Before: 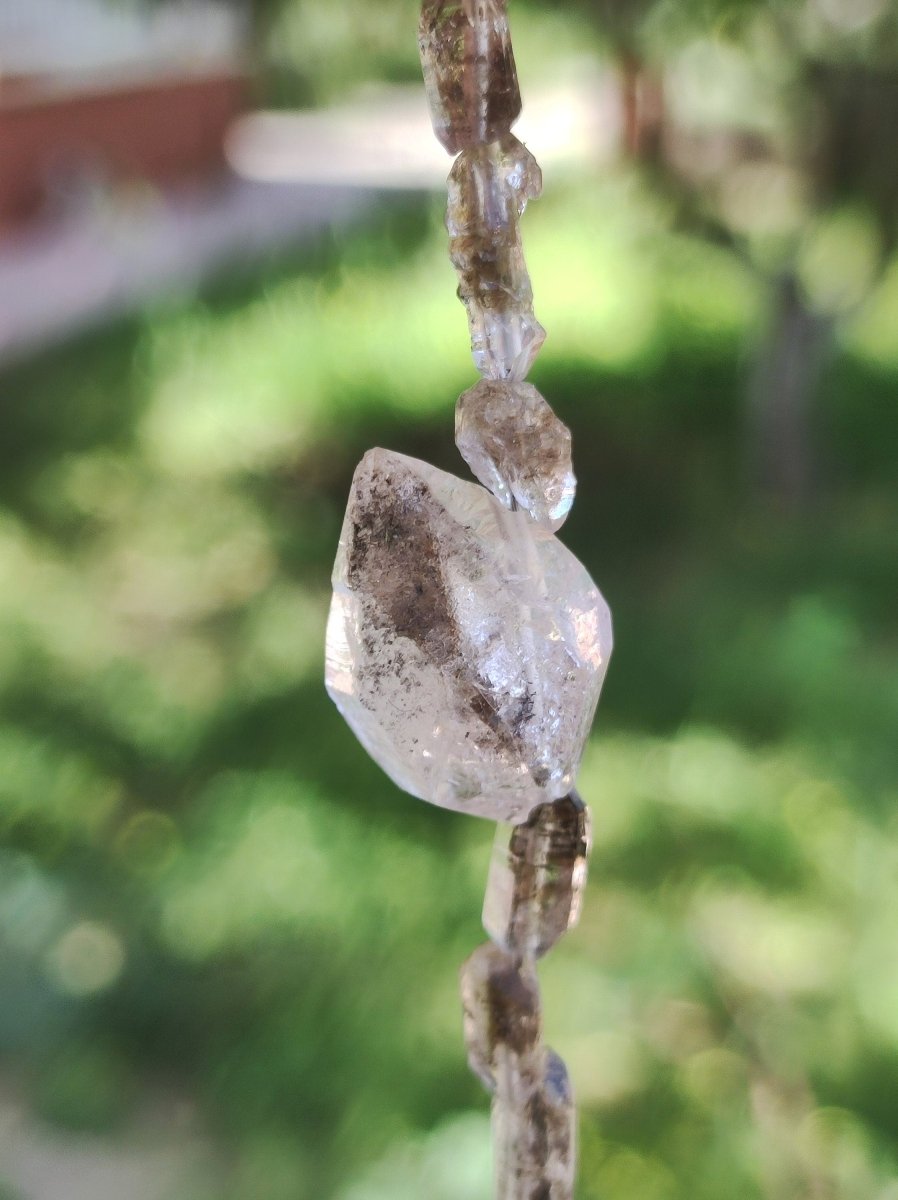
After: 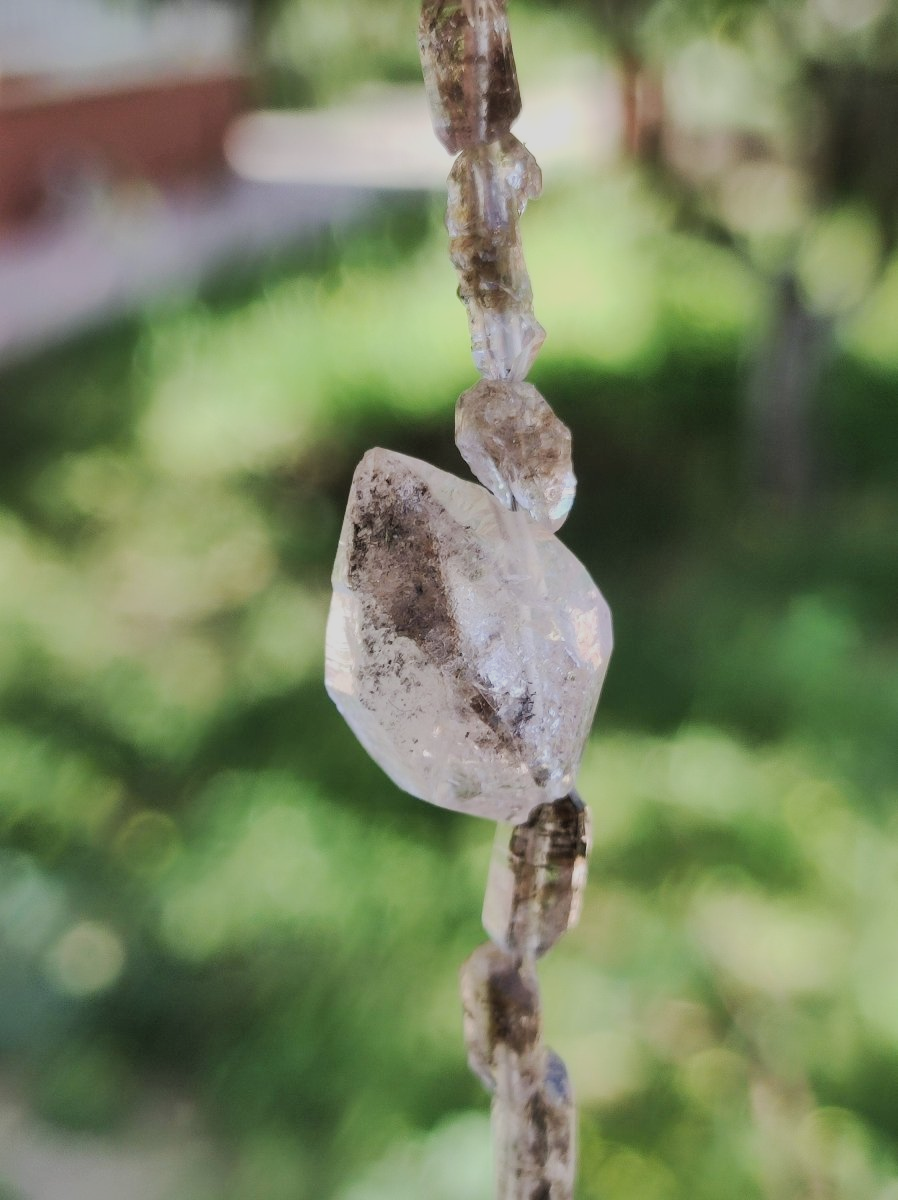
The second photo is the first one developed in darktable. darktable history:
filmic rgb: black relative exposure -7.65 EV, white relative exposure 4.56 EV, hardness 3.61, contrast 1.058
